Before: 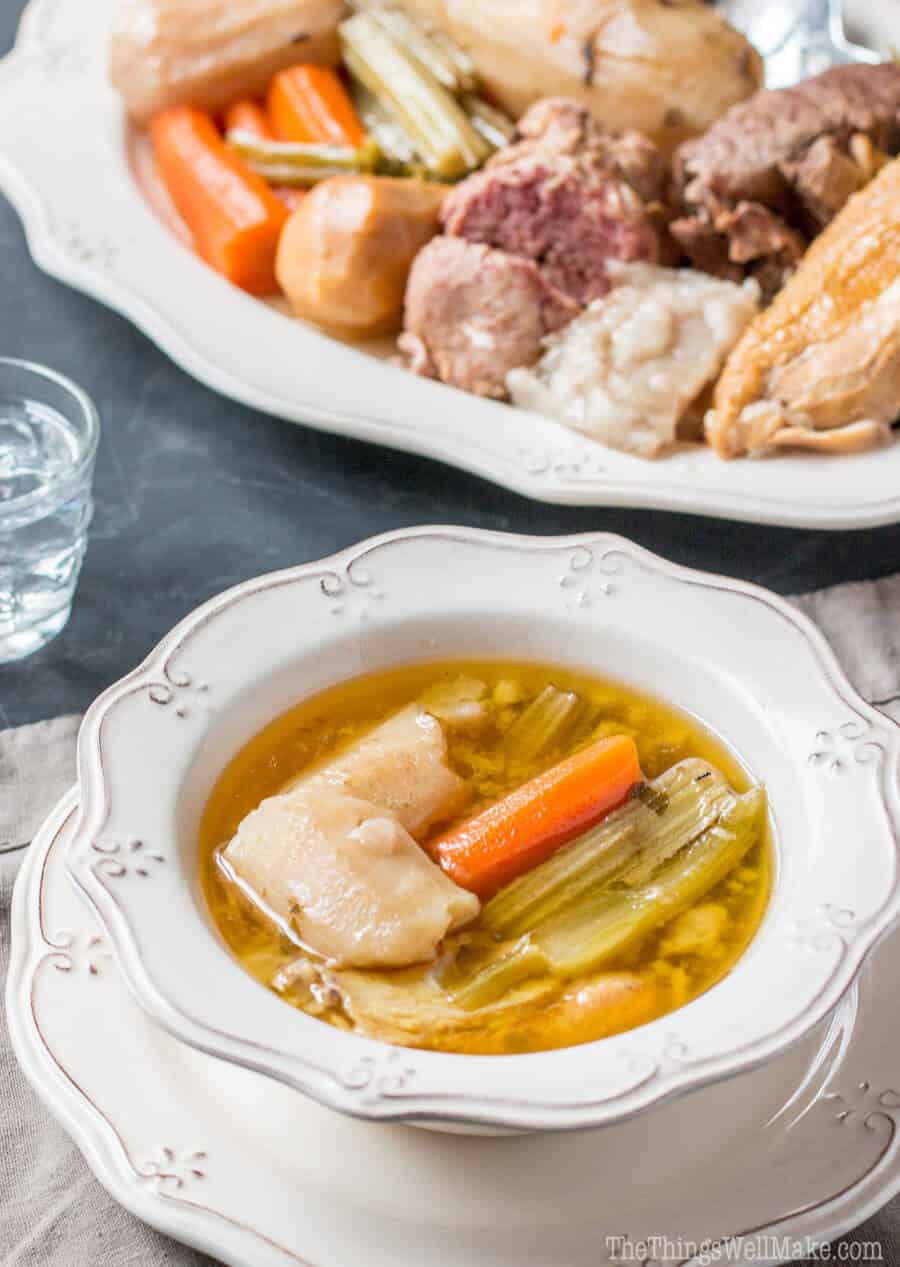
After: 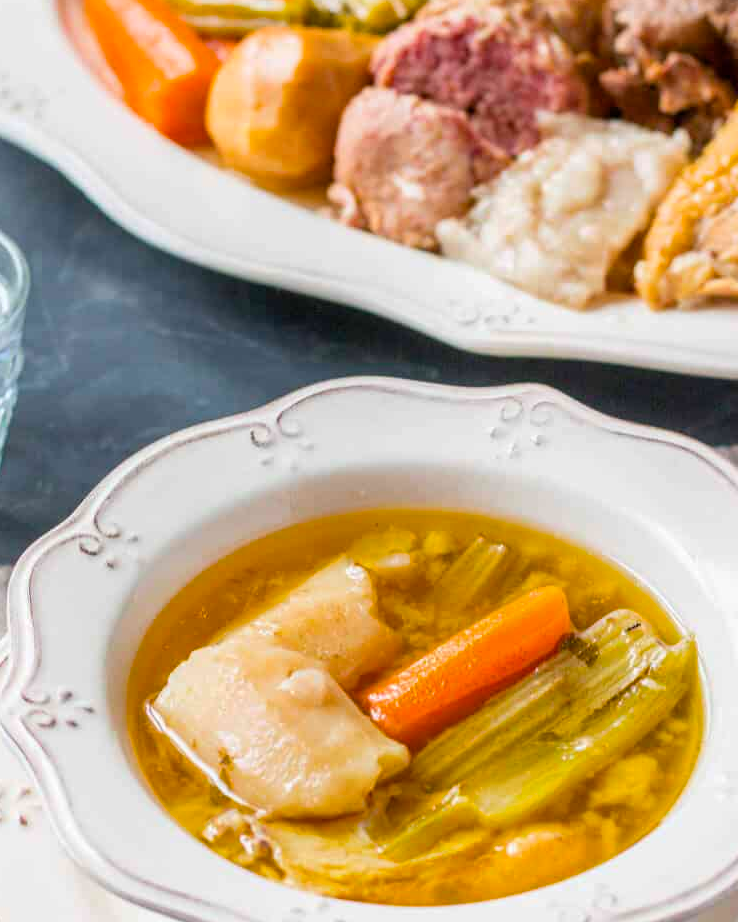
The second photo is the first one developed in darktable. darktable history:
crop: left 7.856%, top 11.836%, right 10.12%, bottom 15.387%
color balance rgb: perceptual saturation grading › global saturation 30%, global vibrance 20%
